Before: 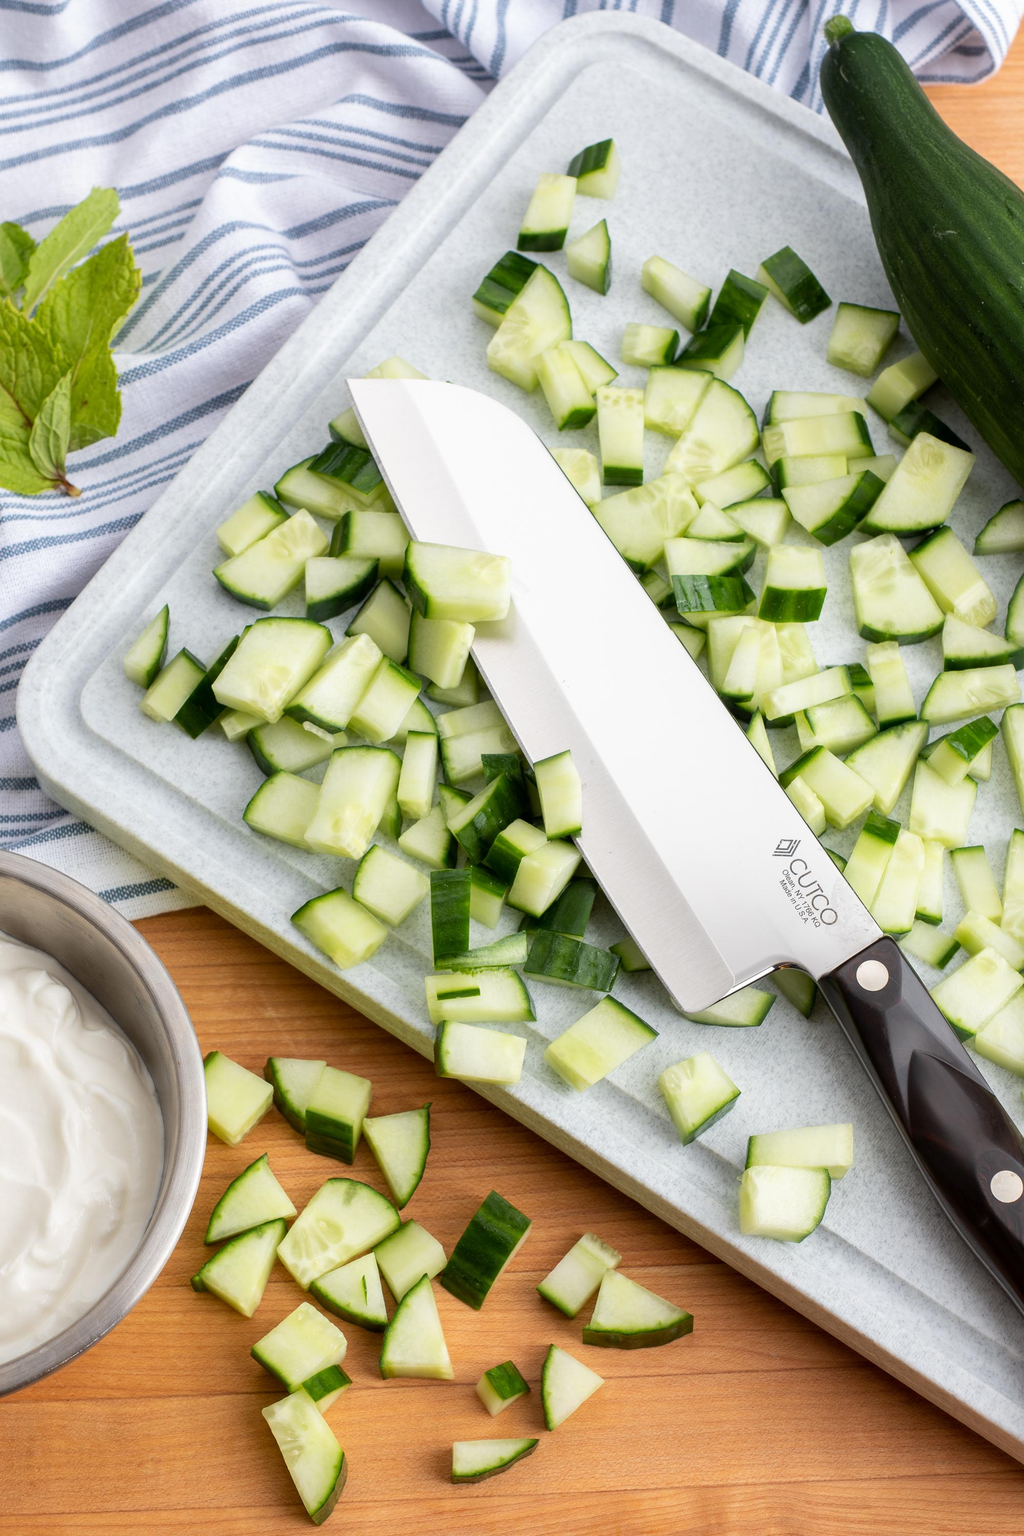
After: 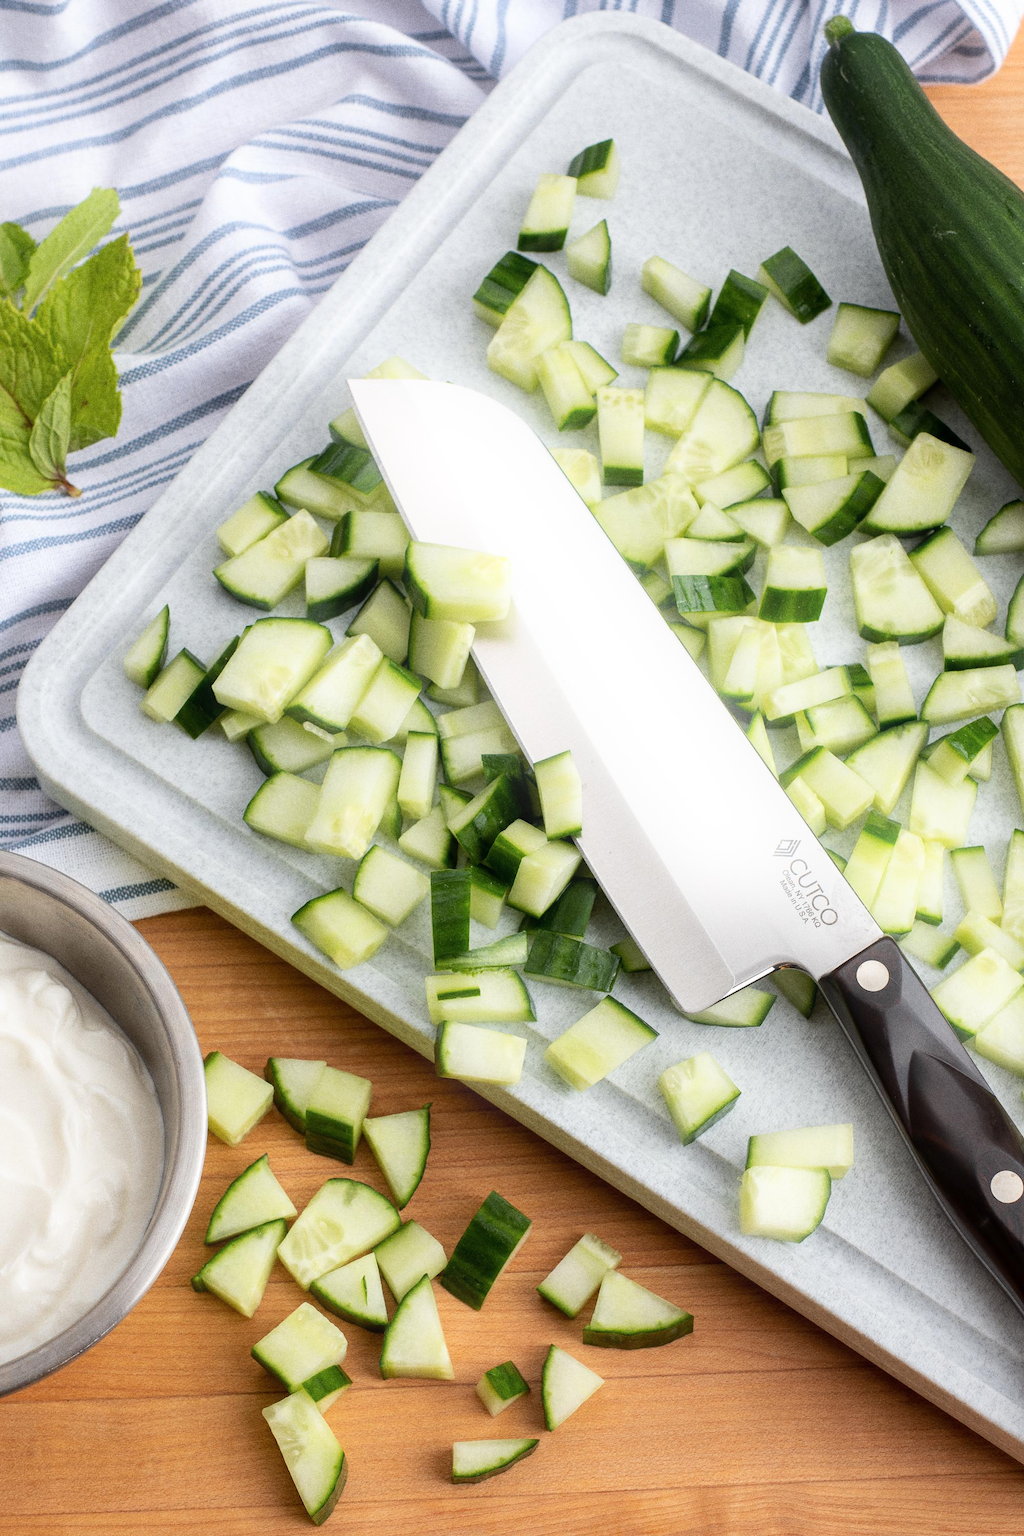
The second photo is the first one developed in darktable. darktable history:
contrast brightness saturation: saturation -0.05
grain: coarseness 0.09 ISO, strength 40%
bloom: size 15%, threshold 97%, strength 7%
white balance: emerald 1
